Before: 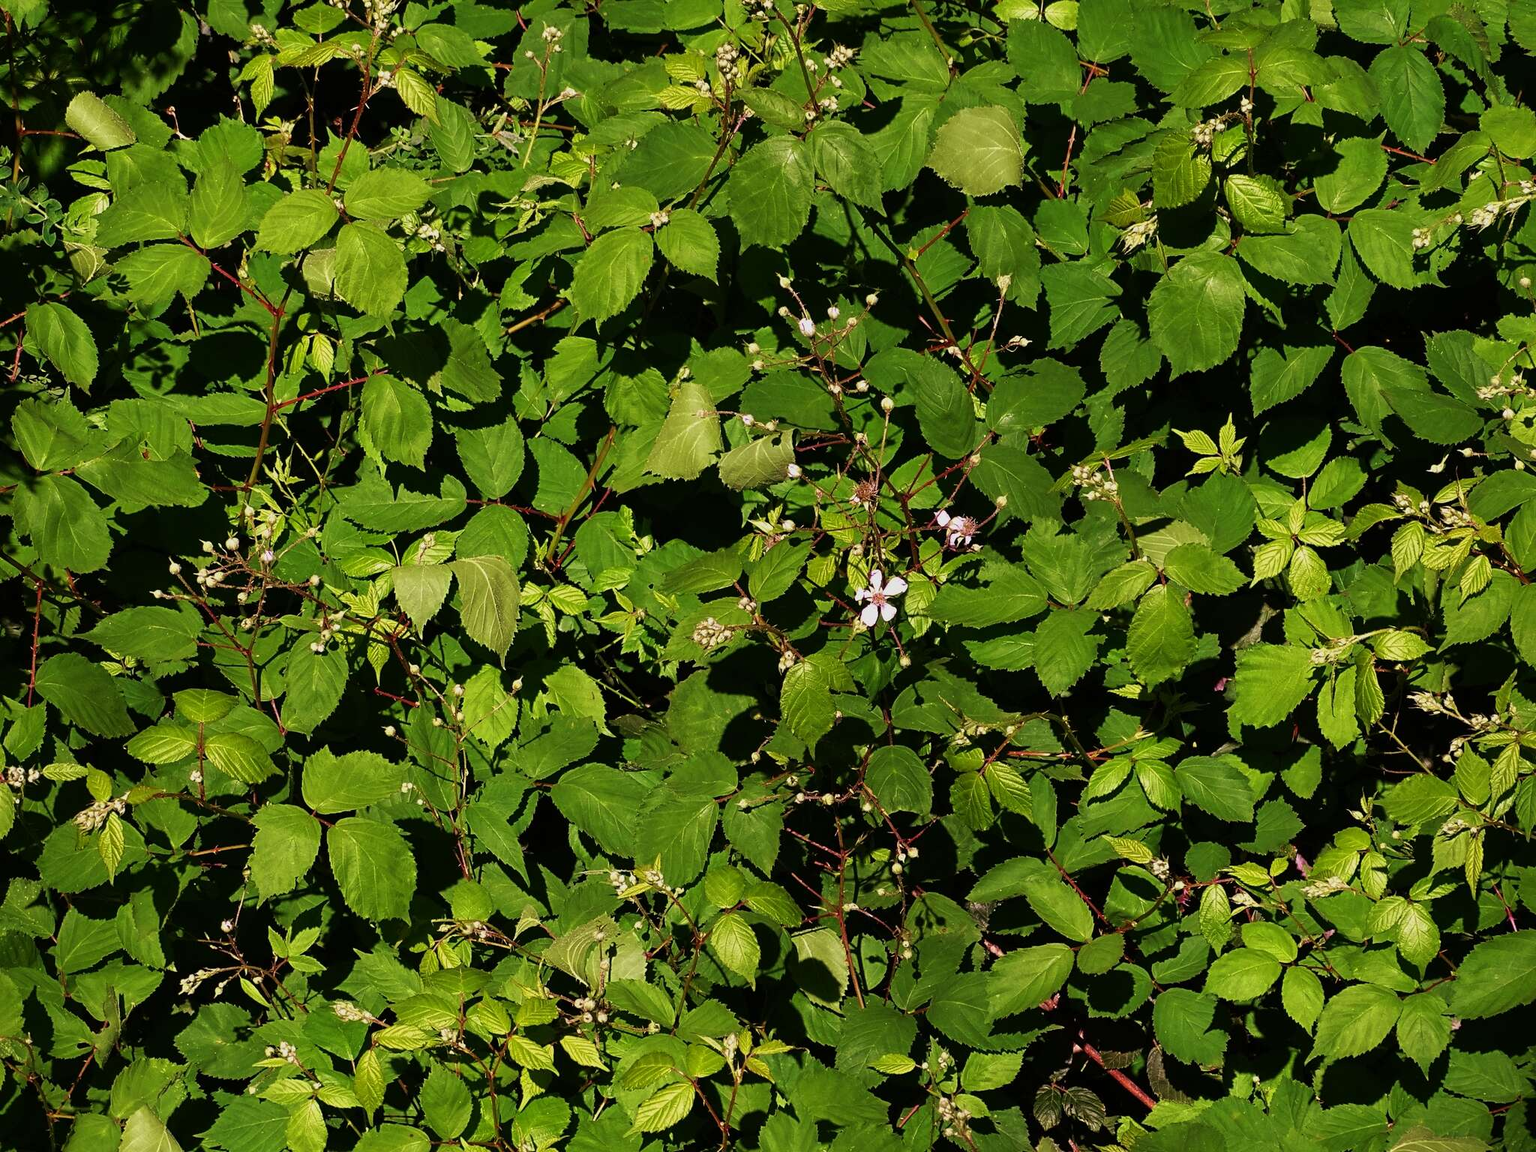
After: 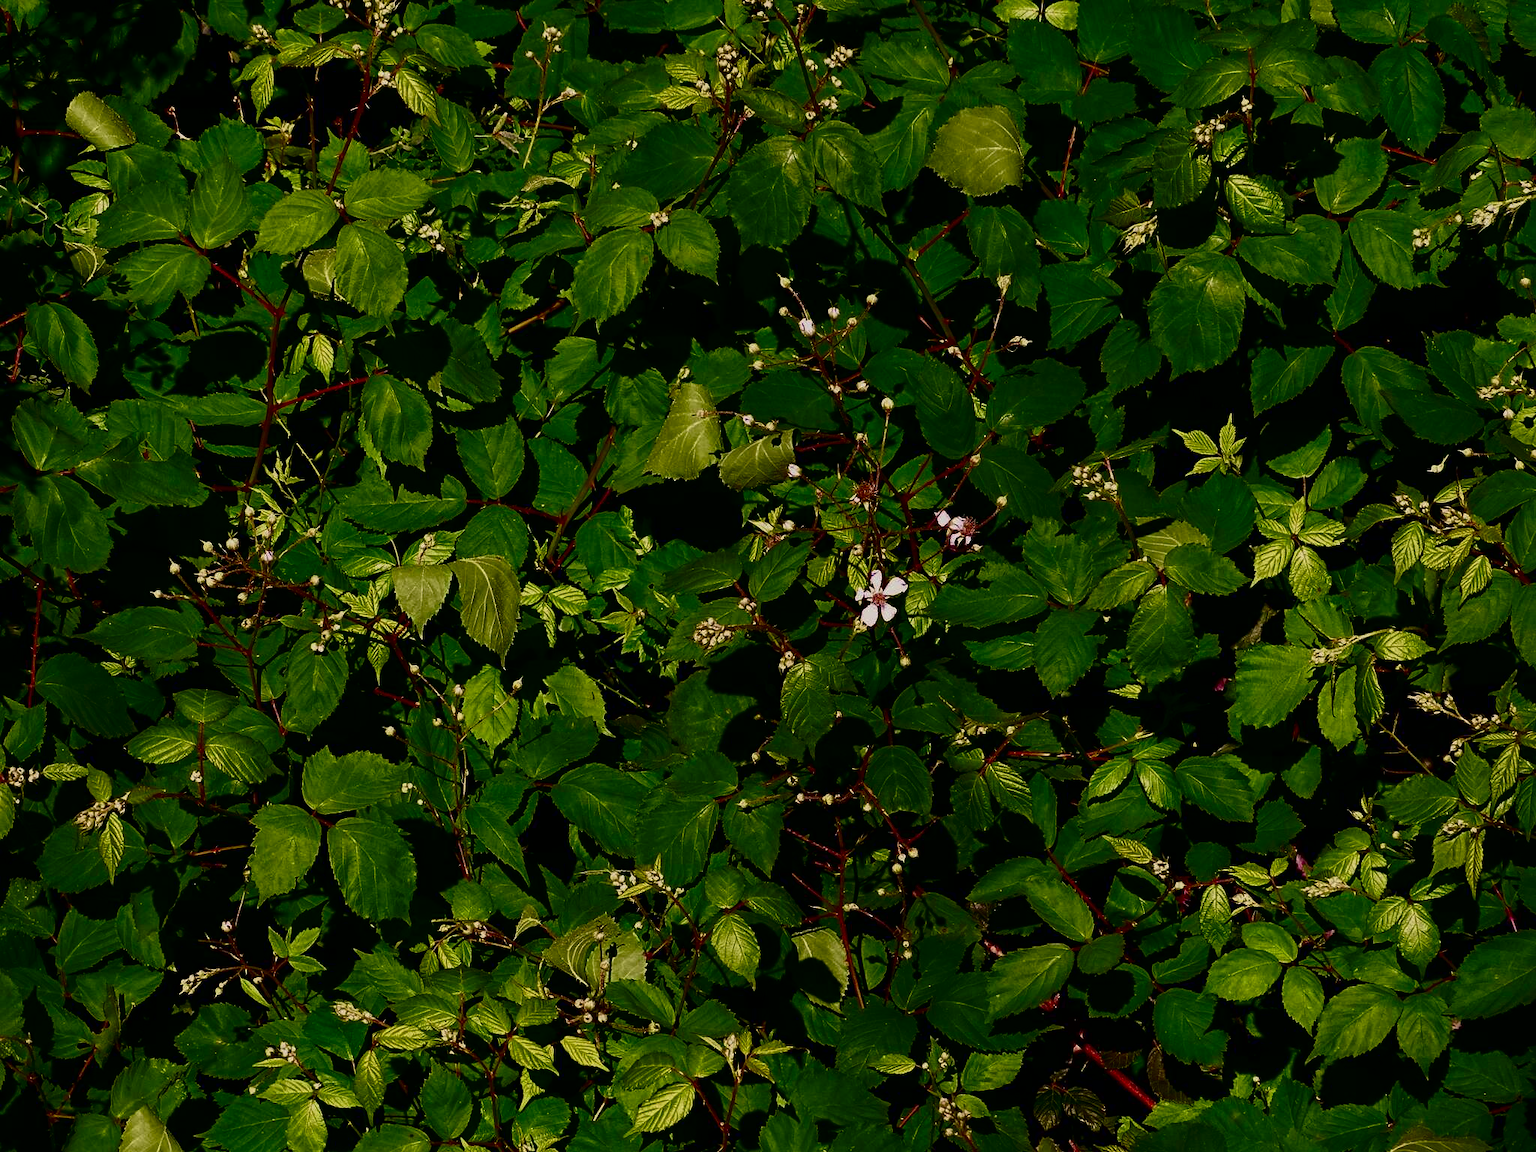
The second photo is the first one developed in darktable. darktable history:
contrast brightness saturation: contrast 0.09, brightness -0.59, saturation 0.17
color balance rgb: shadows lift › chroma 2%, shadows lift › hue 250°, power › hue 326.4°, highlights gain › chroma 2%, highlights gain › hue 64.8°, global offset › luminance 0.5%, global offset › hue 58.8°, perceptual saturation grading › highlights -25%, perceptual saturation grading › shadows 30%, global vibrance 15%
